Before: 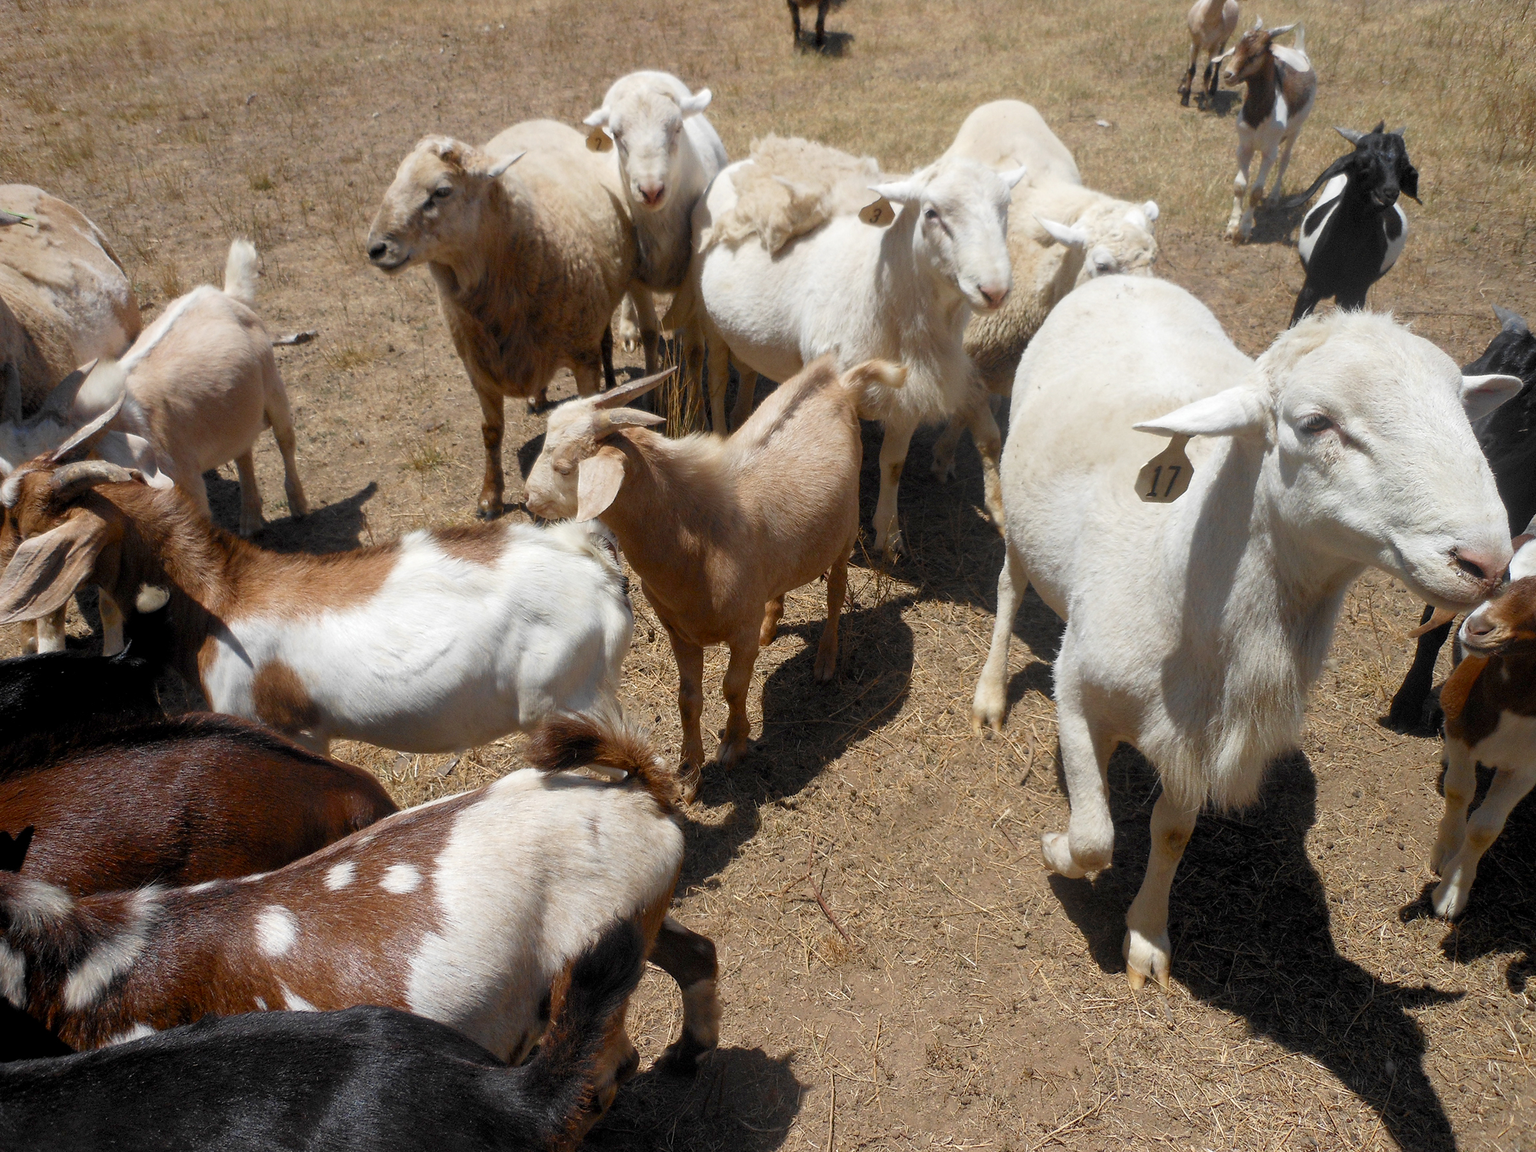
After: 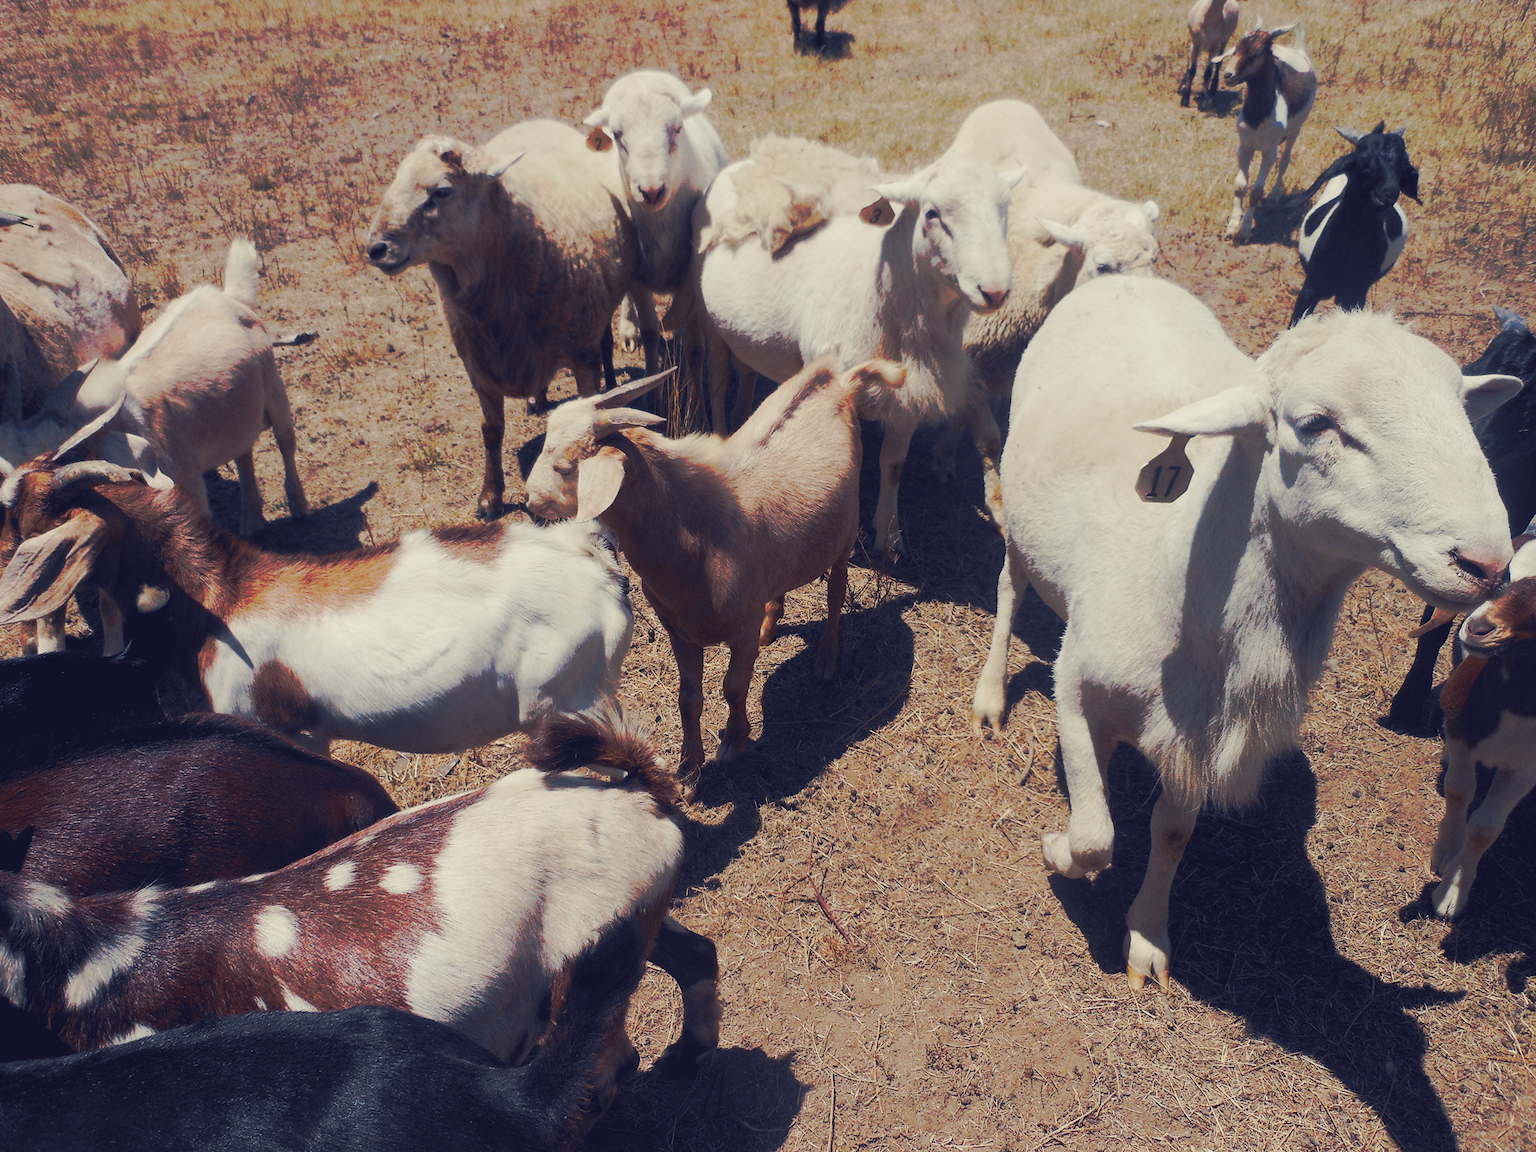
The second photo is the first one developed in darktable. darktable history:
tone curve: curves: ch0 [(0, 0) (0.003, 0.002) (0.011, 0.01) (0.025, 0.021) (0.044, 0.038) (0.069, 0.06) (0.1, 0.086) (0.136, 0.117) (0.177, 0.153) (0.224, 0.193) (0.277, 0.238) (0.335, 0.288) (0.399, 0.343) (0.468, 0.403) (0.543, 0.582) (0.623, 0.656) (0.709, 0.734) (0.801, 0.818) (0.898, 0.906) (1, 1)], preserve colors none
color look up table: target L [84.62, 83, 81.4, 77.38, 76.27, 75.35, 71.63, 71.47, 70.9, 59.76, 54.58, 55.84, 48.37, 44.28, 19.11, 200, 81.53, 76.27, 70.69, 60.98, 59.72, 54.14, 43.58, 42.5, 39.43, 35.5, 19.44, 11.07, 68.99, 69.63, 62.94, 53, 52.12, 49.7, 46.3, 44.24, 33.69, 29.55, 34.13, 31.02, 28.23, 22.13, 11.65, 84.06, 77.08, 67.59, 51.17, 31.31, 9.952], target a [-10.78, -17.59, -26.96, -55.01, -56.96, -11, -64.85, -35.07, -9.03, -41.78, -38.8, 1.135, -41.53, -20.86, -14.01, 0, -1.226, 16.57, 12.72, 42.31, 17.51, 54.96, 31.83, 42.37, 61.71, 6.639, 19.49, 16.48, 29.16, 12.55, 8.737, 64.29, -10.37, 73.19, 60.97, 13.28, 26.02, 38.57, 56.7, 20.3, 3.269, 8.53, 24.74, -4.31, -40.57, -21.95, -17.08, -14.76, 4.984], target b [44.76, 15.79, 70.86, 12.72, 32.39, 66.23, 60.45, 20.82, 14.81, 4.152, 44.62, 37.86, 21.42, 15.93, -0.053, 0, 35.58, 5.887, 63.19, 7.584, 18.64, 25.7, -4.09, 23.13, 32.62, -3.952, 1.3, -19.05, -13.62, -16.89, -1.357, -15.78, -42.99, -45.61, -6.394, -24.16, -40.22, -80.05, -47.63, -64.09, -22.3, -39.79, -48.49, 4.467, -5.563, -20.1, -14.52, -17.72, -19.58], num patches 49
